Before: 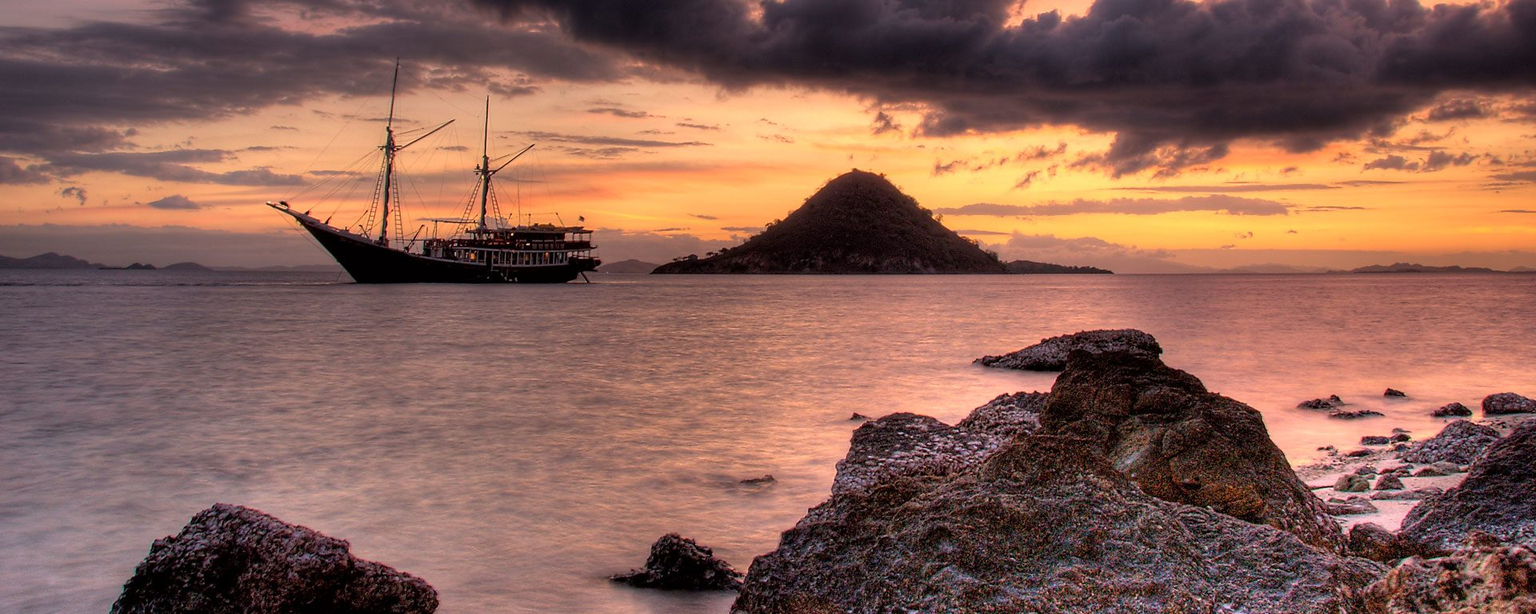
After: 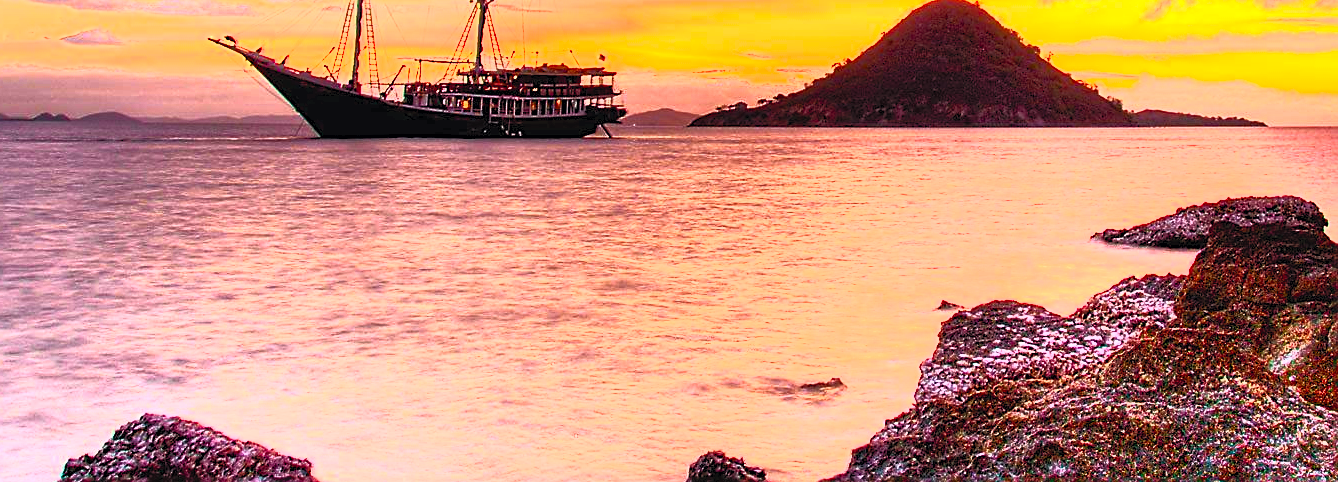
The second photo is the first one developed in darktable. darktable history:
base curve: curves: ch0 [(0, 0) (0.989, 0.992)], preserve colors none
sharpen: on, module defaults
tone curve: curves: ch0 [(0, 0) (0.051, 0.047) (0.102, 0.099) (0.232, 0.249) (0.462, 0.501) (0.698, 0.761) (0.908, 0.946) (1, 1)]; ch1 [(0, 0) (0.339, 0.298) (0.402, 0.363) (0.453, 0.413) (0.485, 0.469) (0.494, 0.493) (0.504, 0.501) (0.525, 0.533) (0.563, 0.591) (0.597, 0.631) (1, 1)]; ch2 [(0, 0) (0.48, 0.48) (0.504, 0.5) (0.539, 0.554) (0.59, 0.628) (0.642, 0.682) (0.824, 0.815) (1, 1)], color space Lab, independent channels, preserve colors none
crop: left 6.511%, top 28.16%, right 23.775%, bottom 9.001%
contrast brightness saturation: contrast 0.983, brightness 0.986, saturation 0.99
